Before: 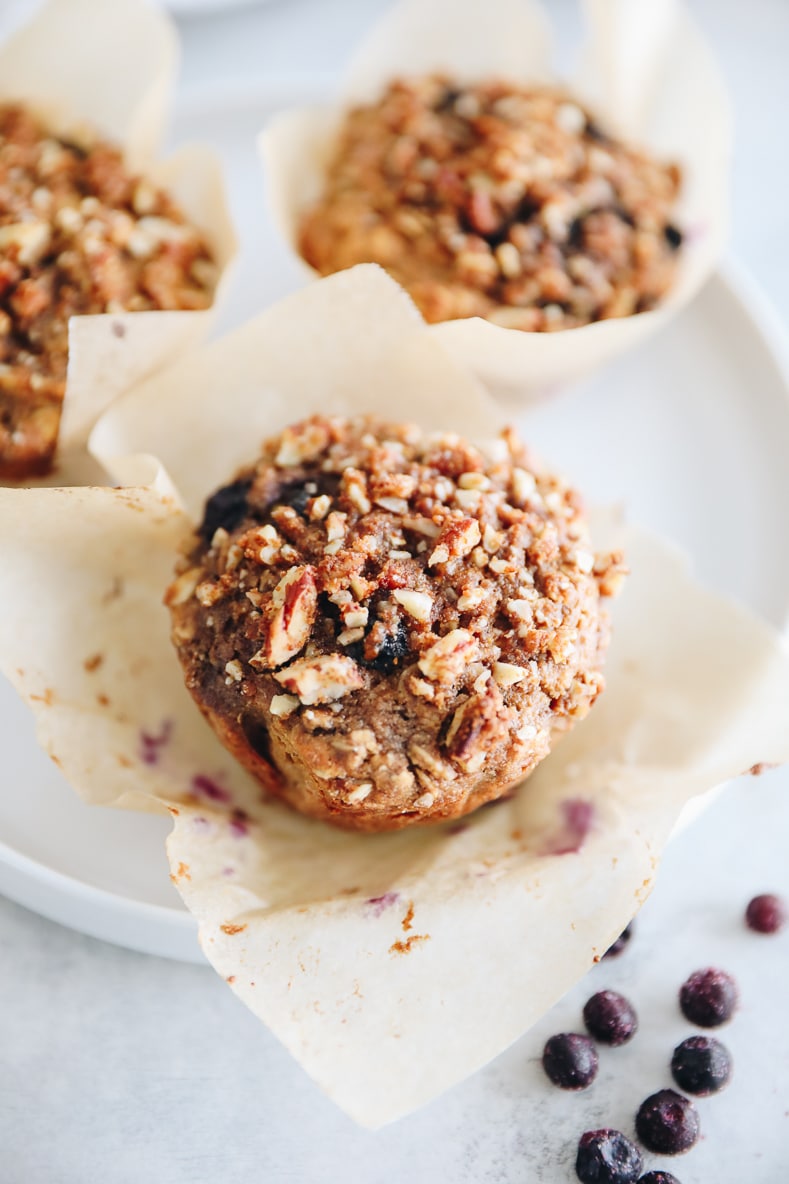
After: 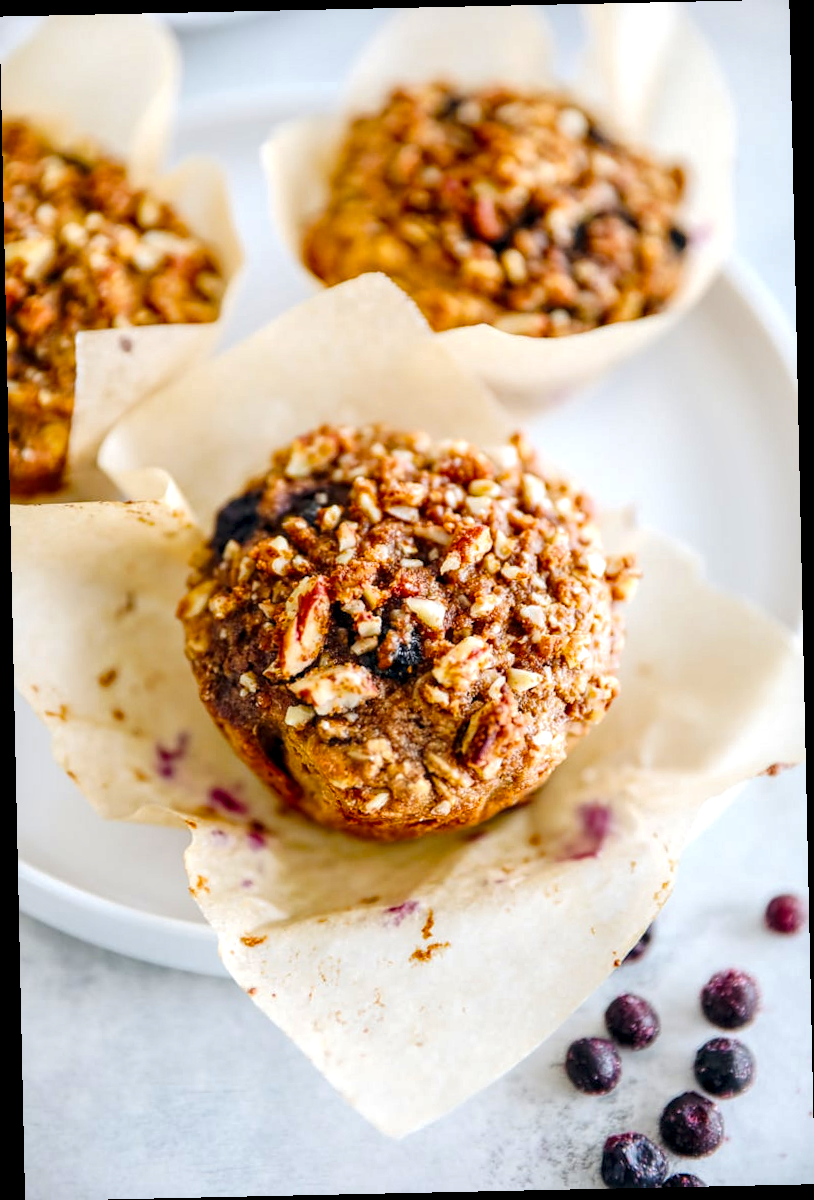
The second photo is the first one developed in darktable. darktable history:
color balance rgb: linear chroma grading › global chroma 15%, perceptual saturation grading › global saturation 30%
rotate and perspective: rotation -1.24°, automatic cropping off
local contrast: highlights 100%, shadows 100%, detail 200%, midtone range 0.2
